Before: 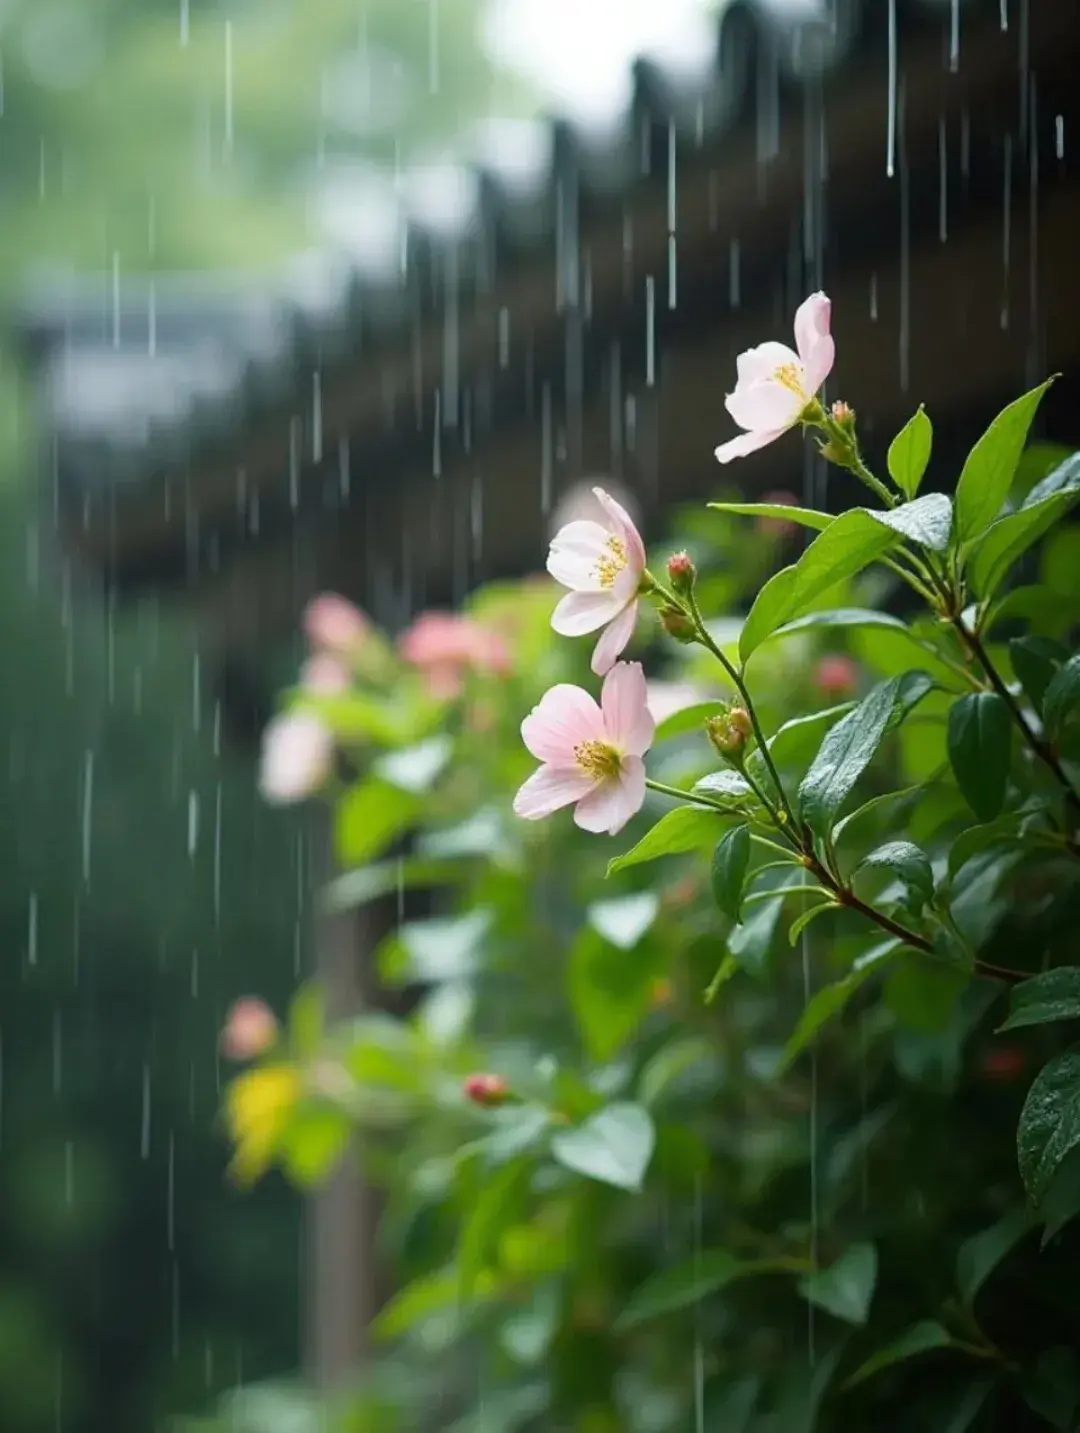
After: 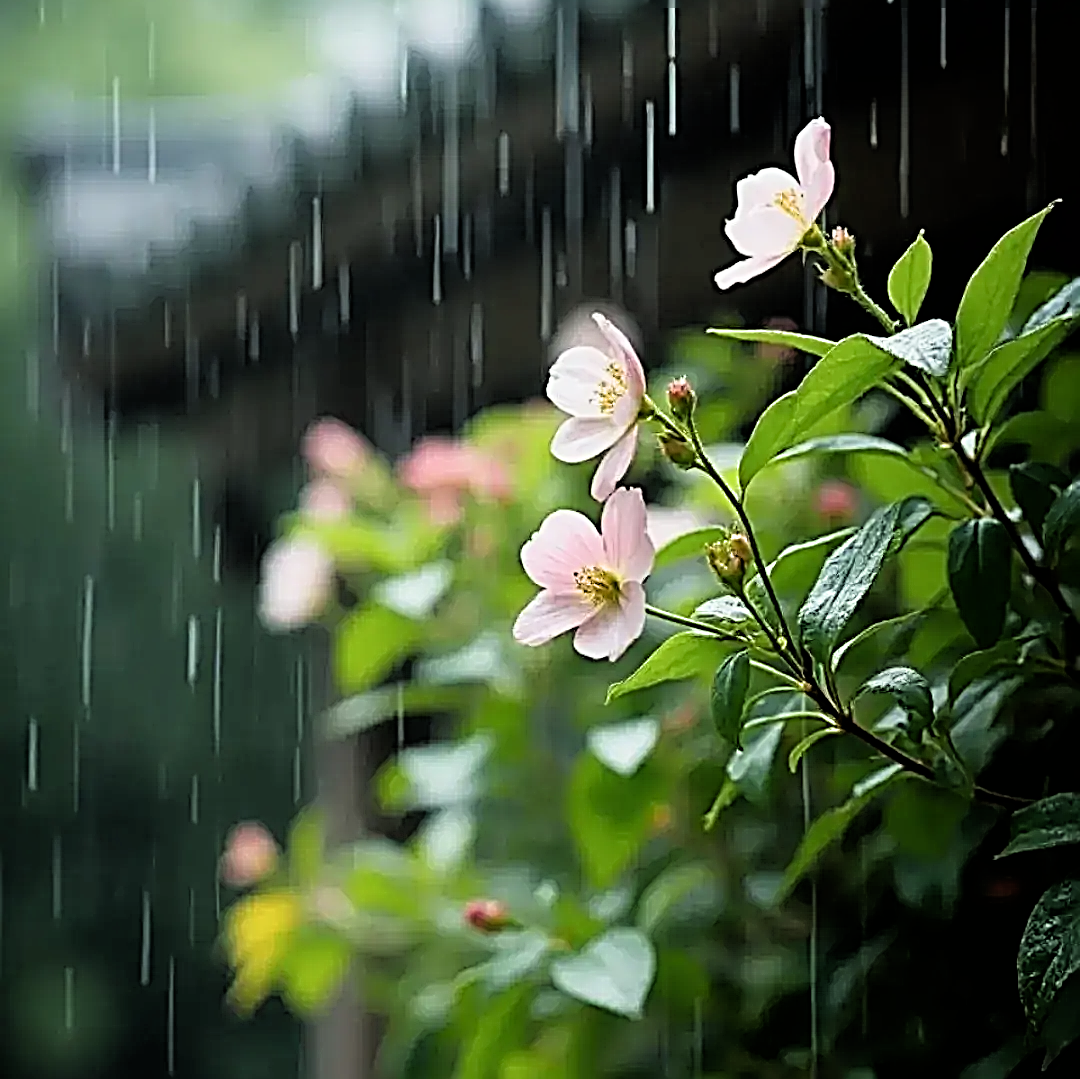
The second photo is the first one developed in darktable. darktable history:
tone equalizer: on, module defaults
sharpen: radius 3.192, amount 1.726
filmic rgb: black relative exposure -4.94 EV, white relative exposure 2.82 EV, hardness 3.72
crop and rotate: top 12.206%, bottom 12.491%
